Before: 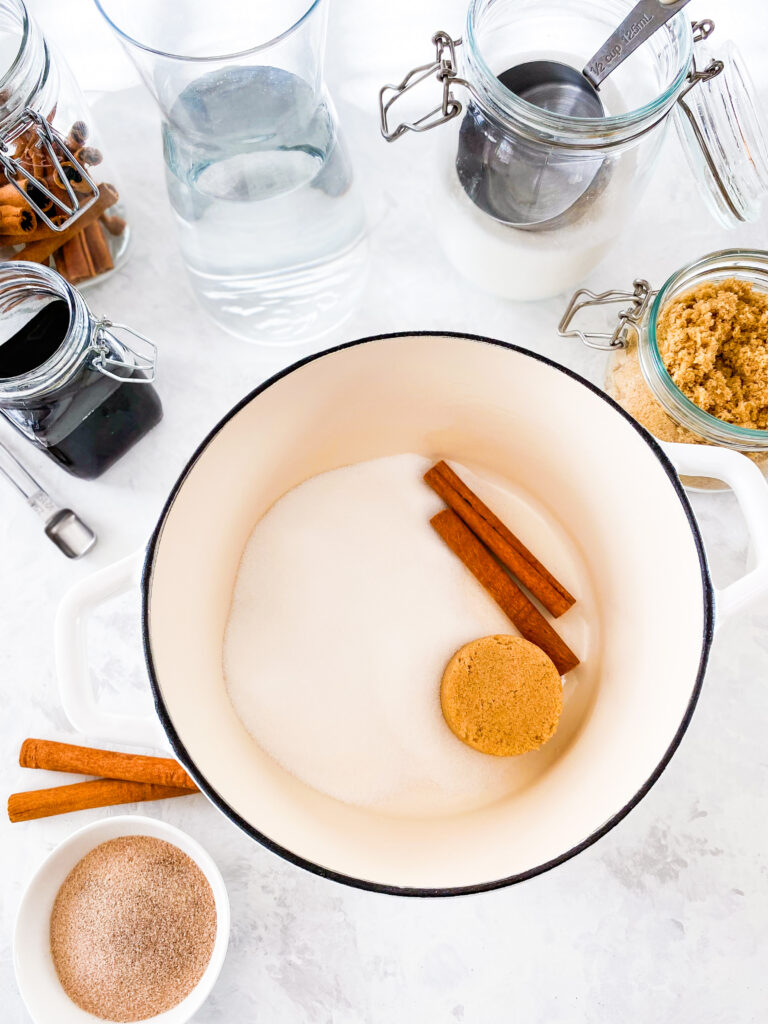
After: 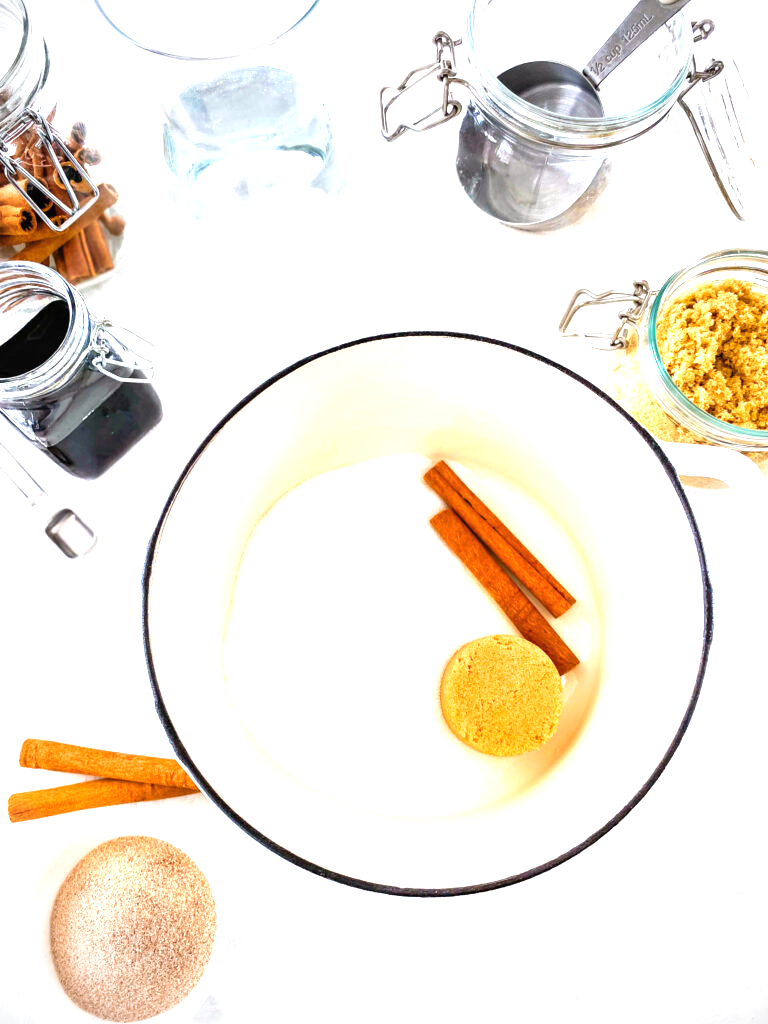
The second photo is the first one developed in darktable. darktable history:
exposure: black level correction 0, exposure 1.001 EV, compensate highlight preservation false
vignetting: fall-off start 97.14%, width/height ratio 1.183, unbound false
